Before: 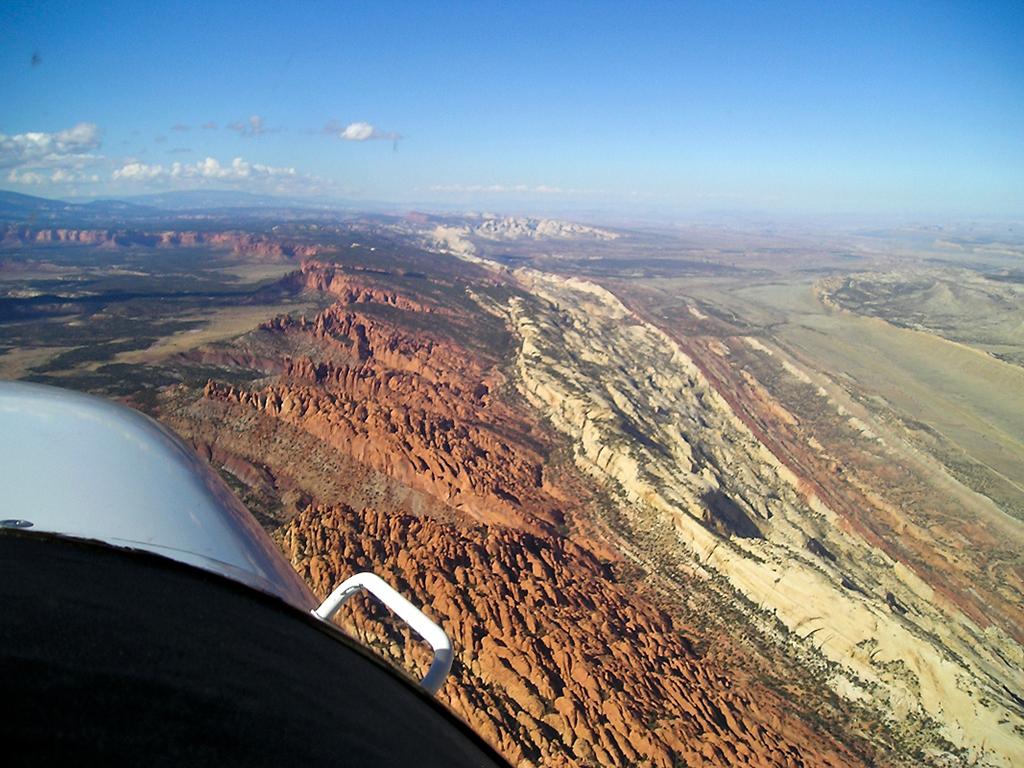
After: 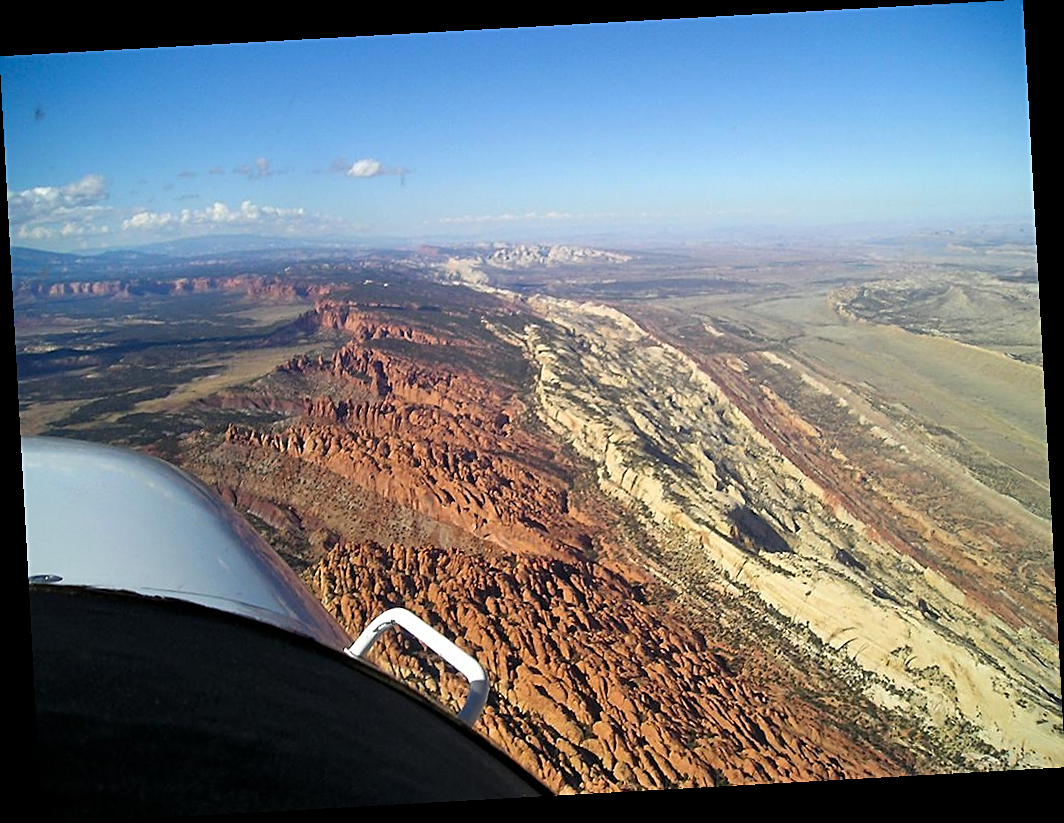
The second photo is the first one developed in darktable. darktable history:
rotate and perspective: rotation -3.18°, automatic cropping off
sharpen: on, module defaults
